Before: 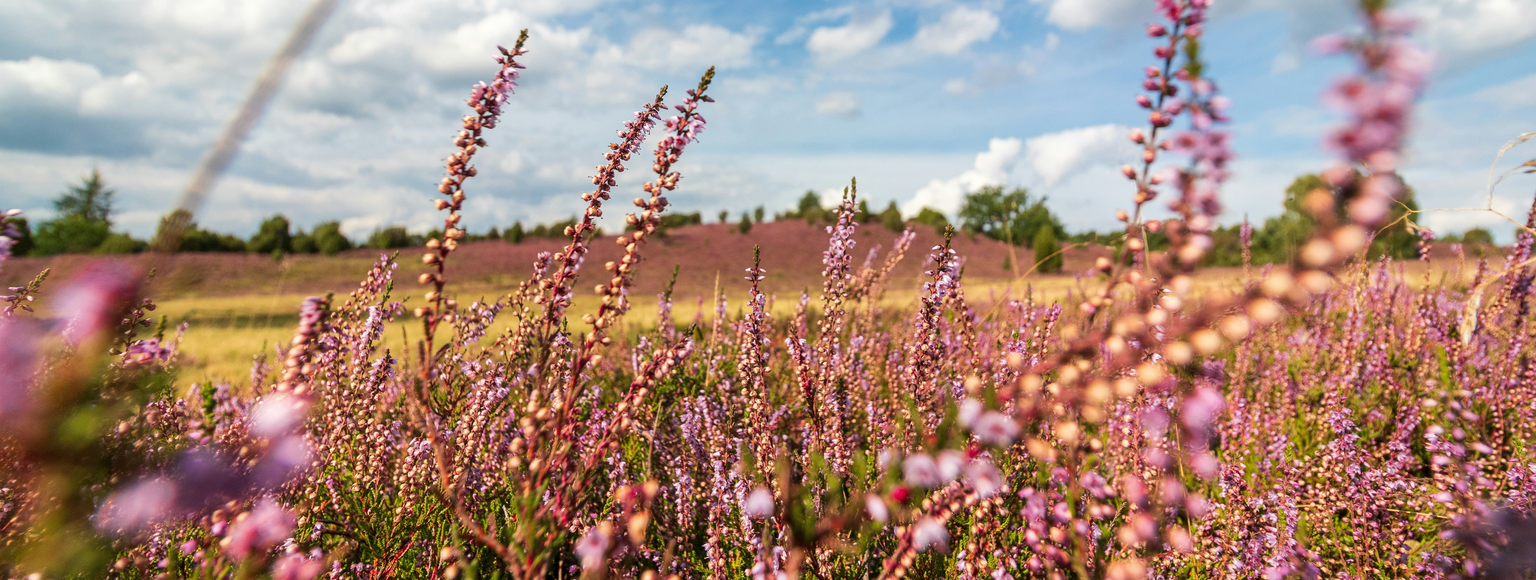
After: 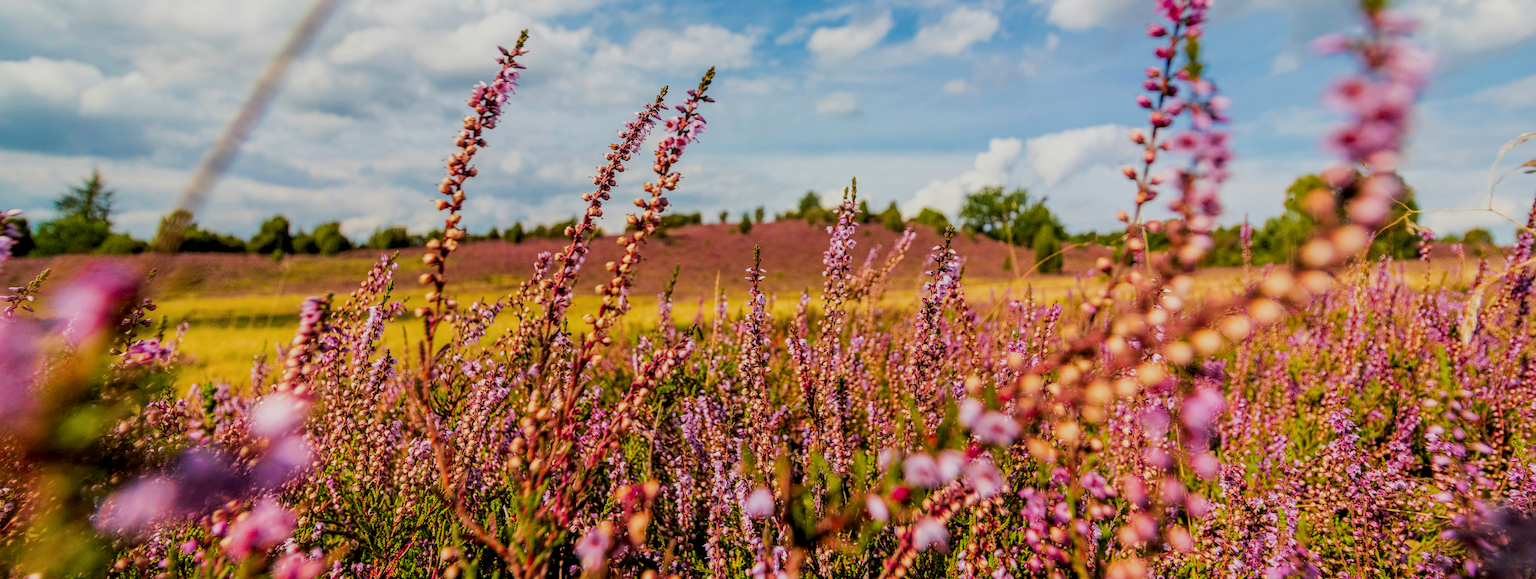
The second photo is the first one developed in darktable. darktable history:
color balance rgb: perceptual saturation grading › global saturation 20%, global vibrance 20%
exposure: black level correction 0.002, compensate highlight preservation false
haze removal: compatibility mode true, adaptive false
filmic rgb: black relative exposure -7.32 EV, white relative exposure 5.09 EV, hardness 3.2
local contrast: on, module defaults
